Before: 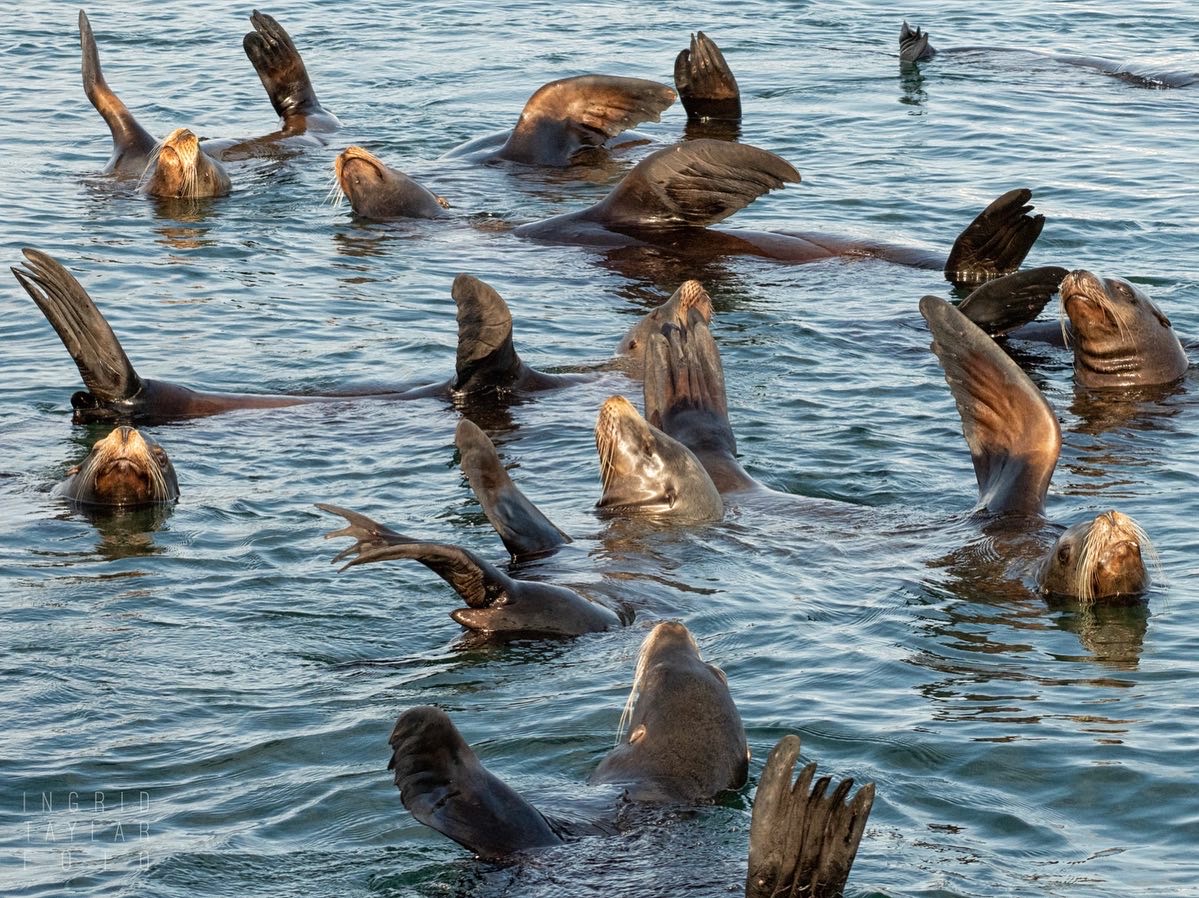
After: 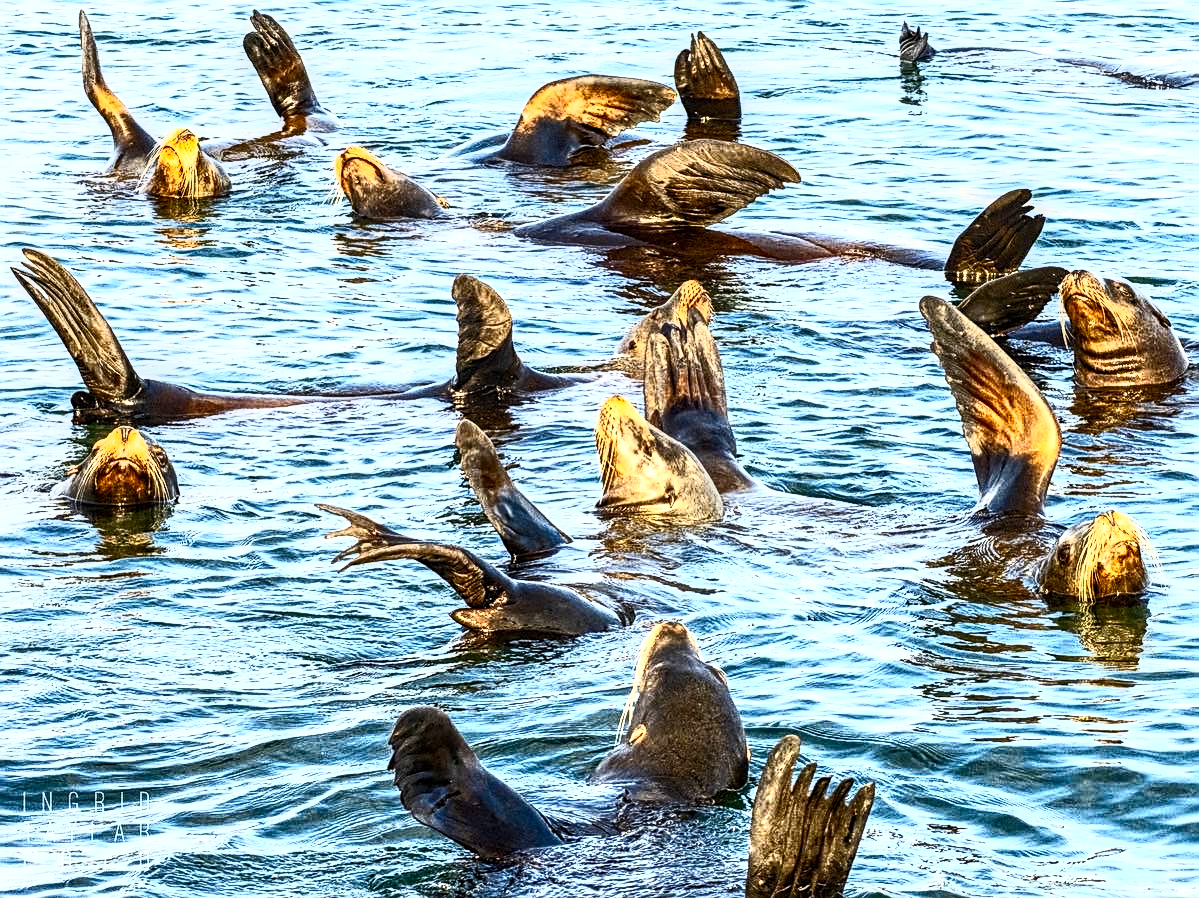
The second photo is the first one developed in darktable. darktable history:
local contrast: detail 150%
base curve: curves: ch0 [(0, 0) (0.235, 0.266) (0.503, 0.496) (0.786, 0.72) (1, 1)]
contrast brightness saturation: contrast 0.83, brightness 0.59, saturation 0.59
sharpen: on, module defaults
color contrast: green-magenta contrast 0.85, blue-yellow contrast 1.25, unbound 0
